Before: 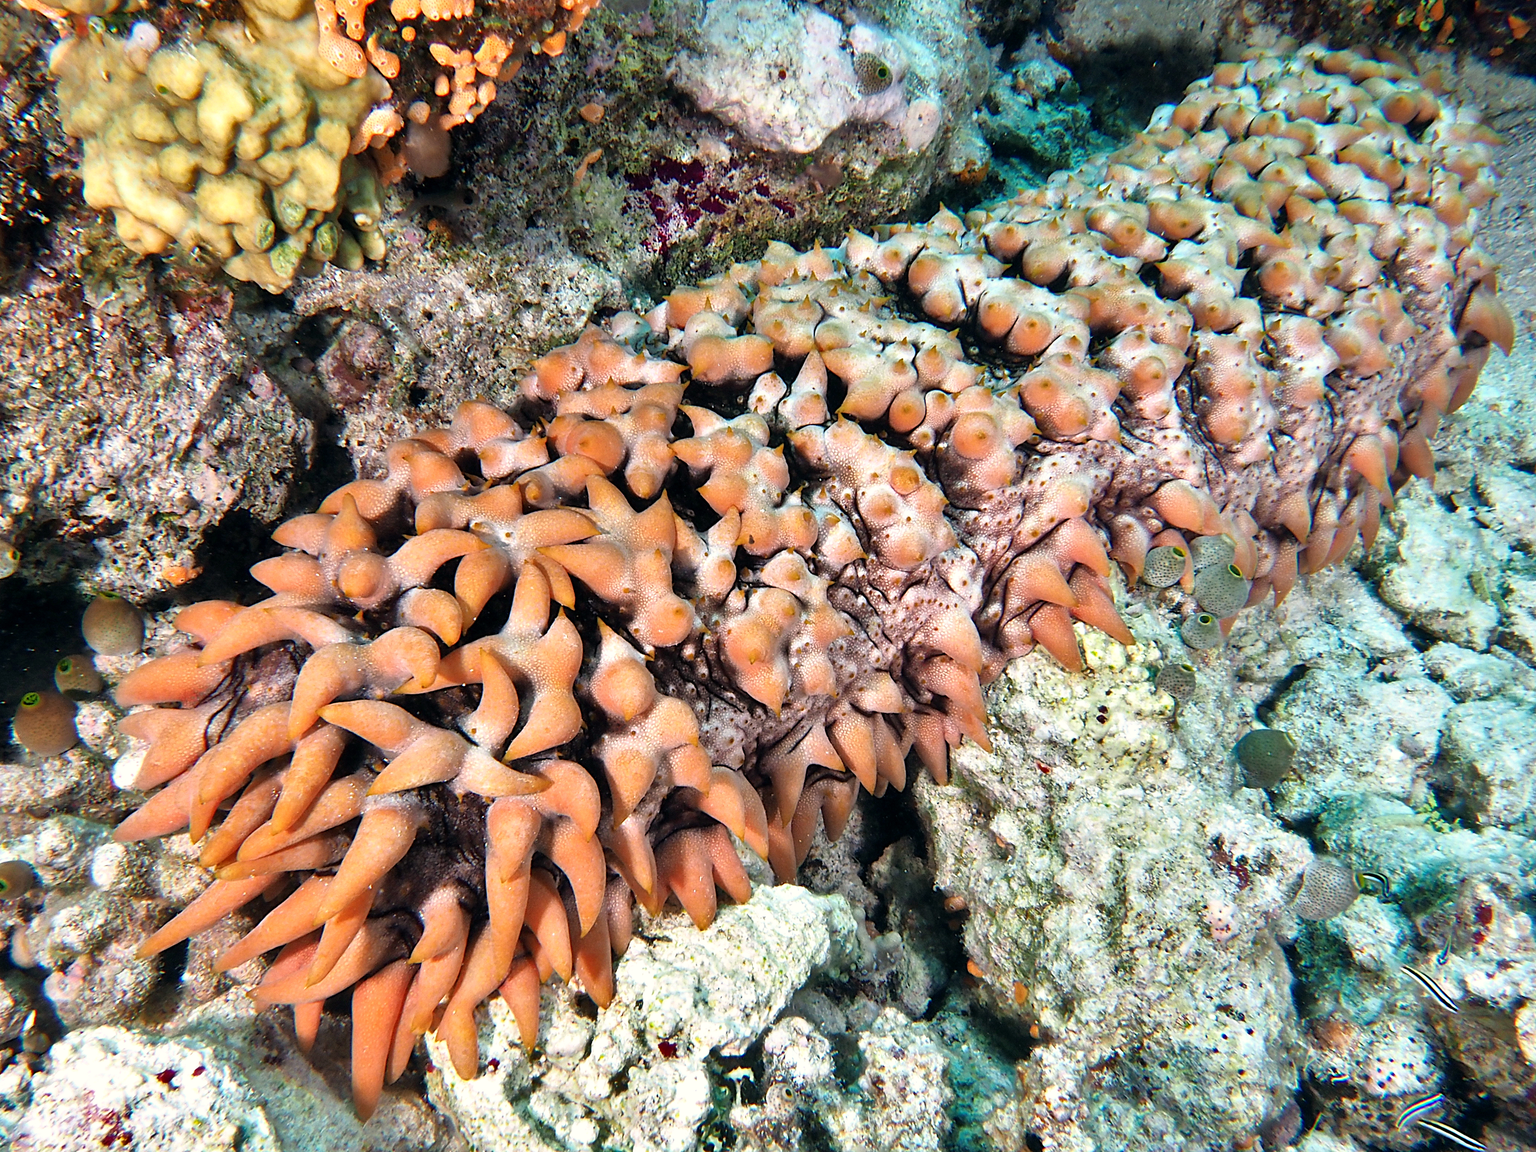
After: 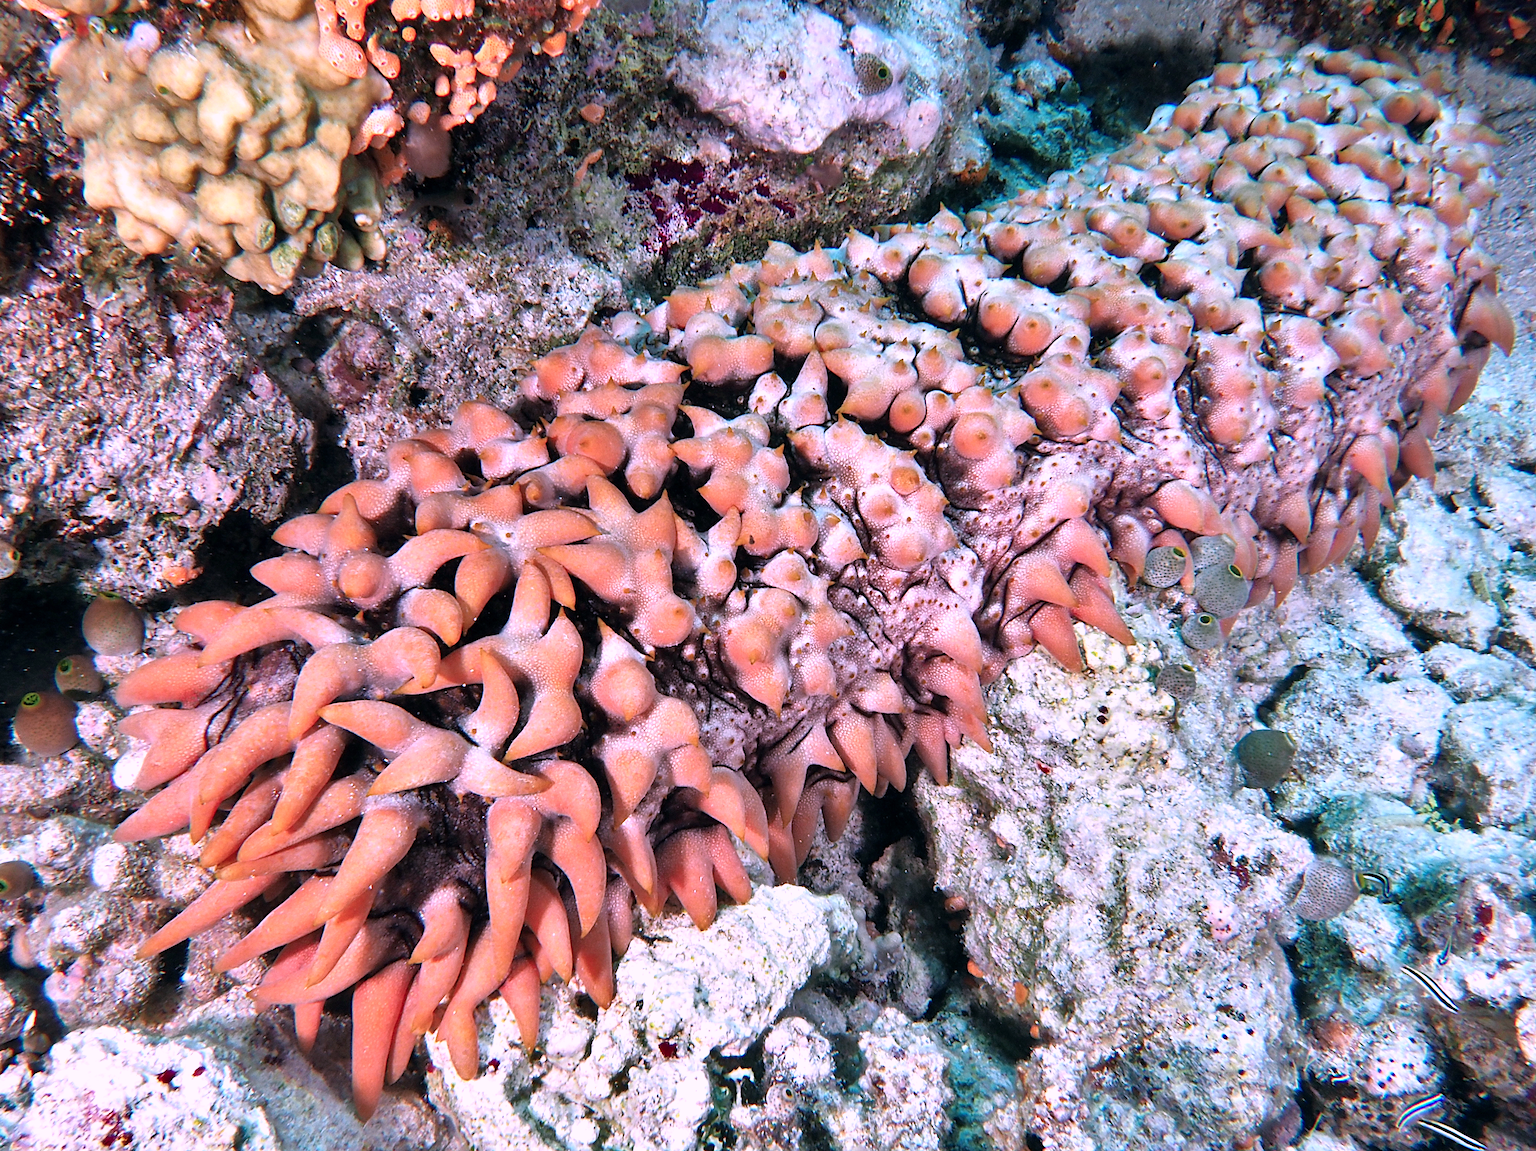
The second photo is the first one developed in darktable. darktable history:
color correction: highlights a* 15.23, highlights b* -25.77
